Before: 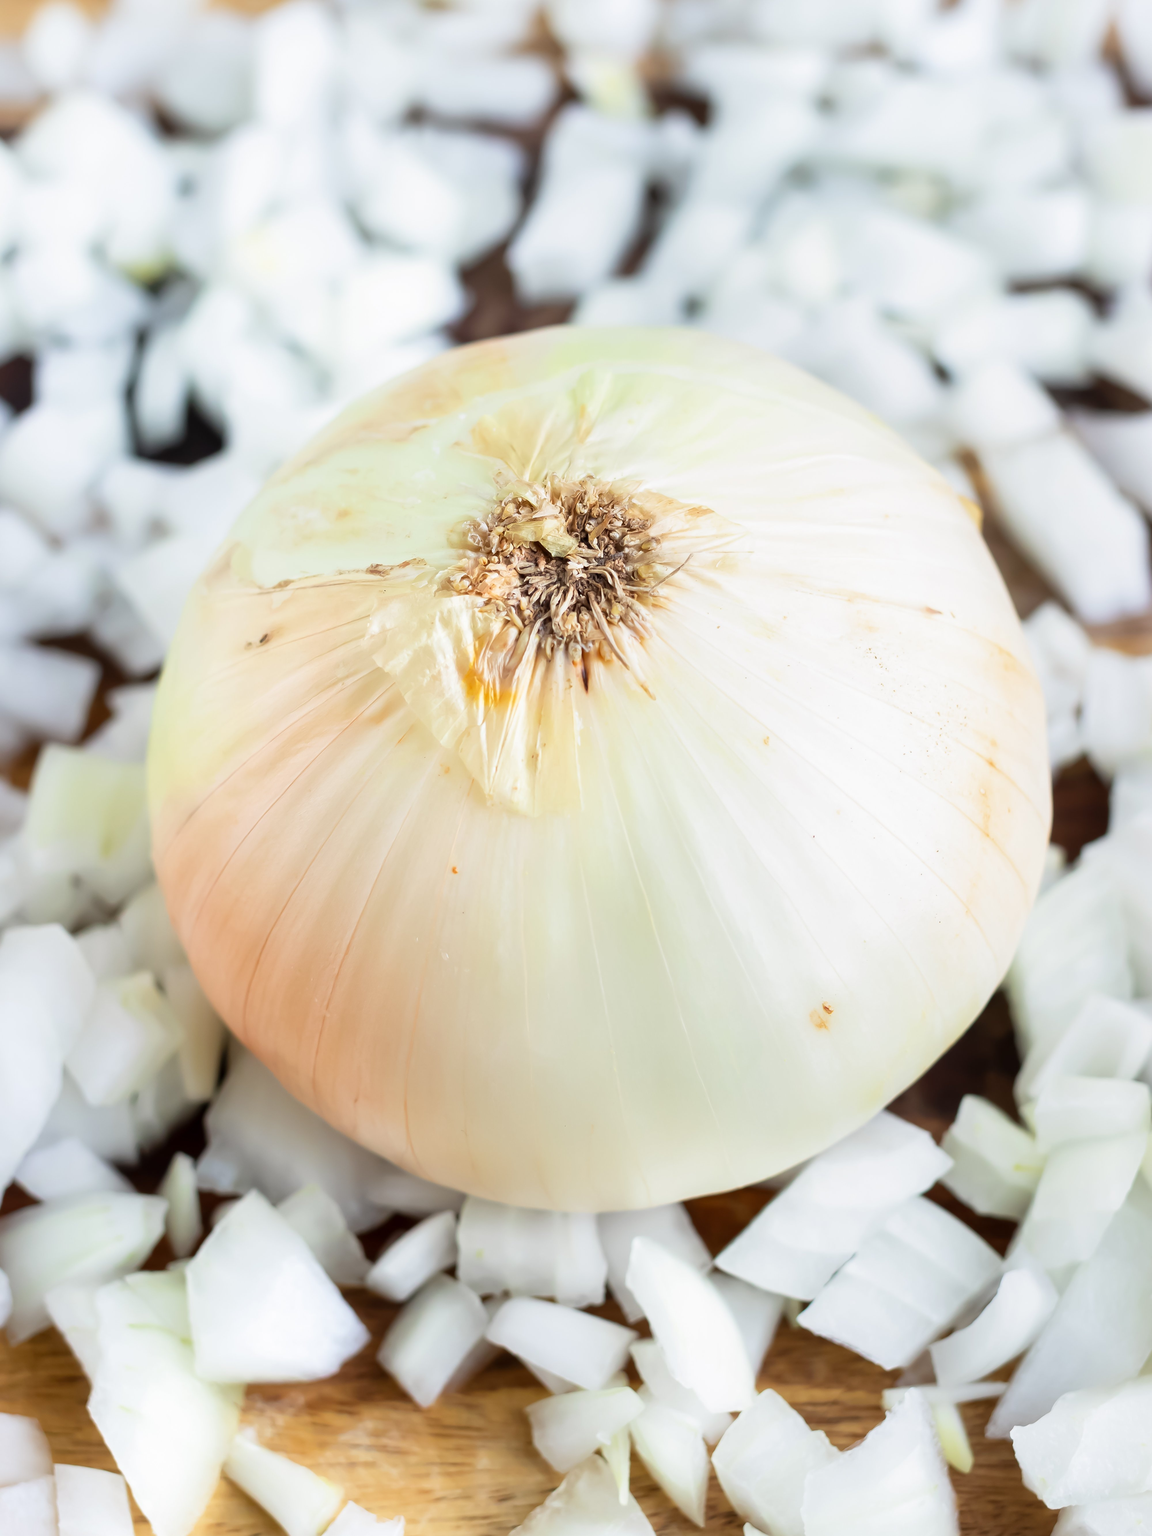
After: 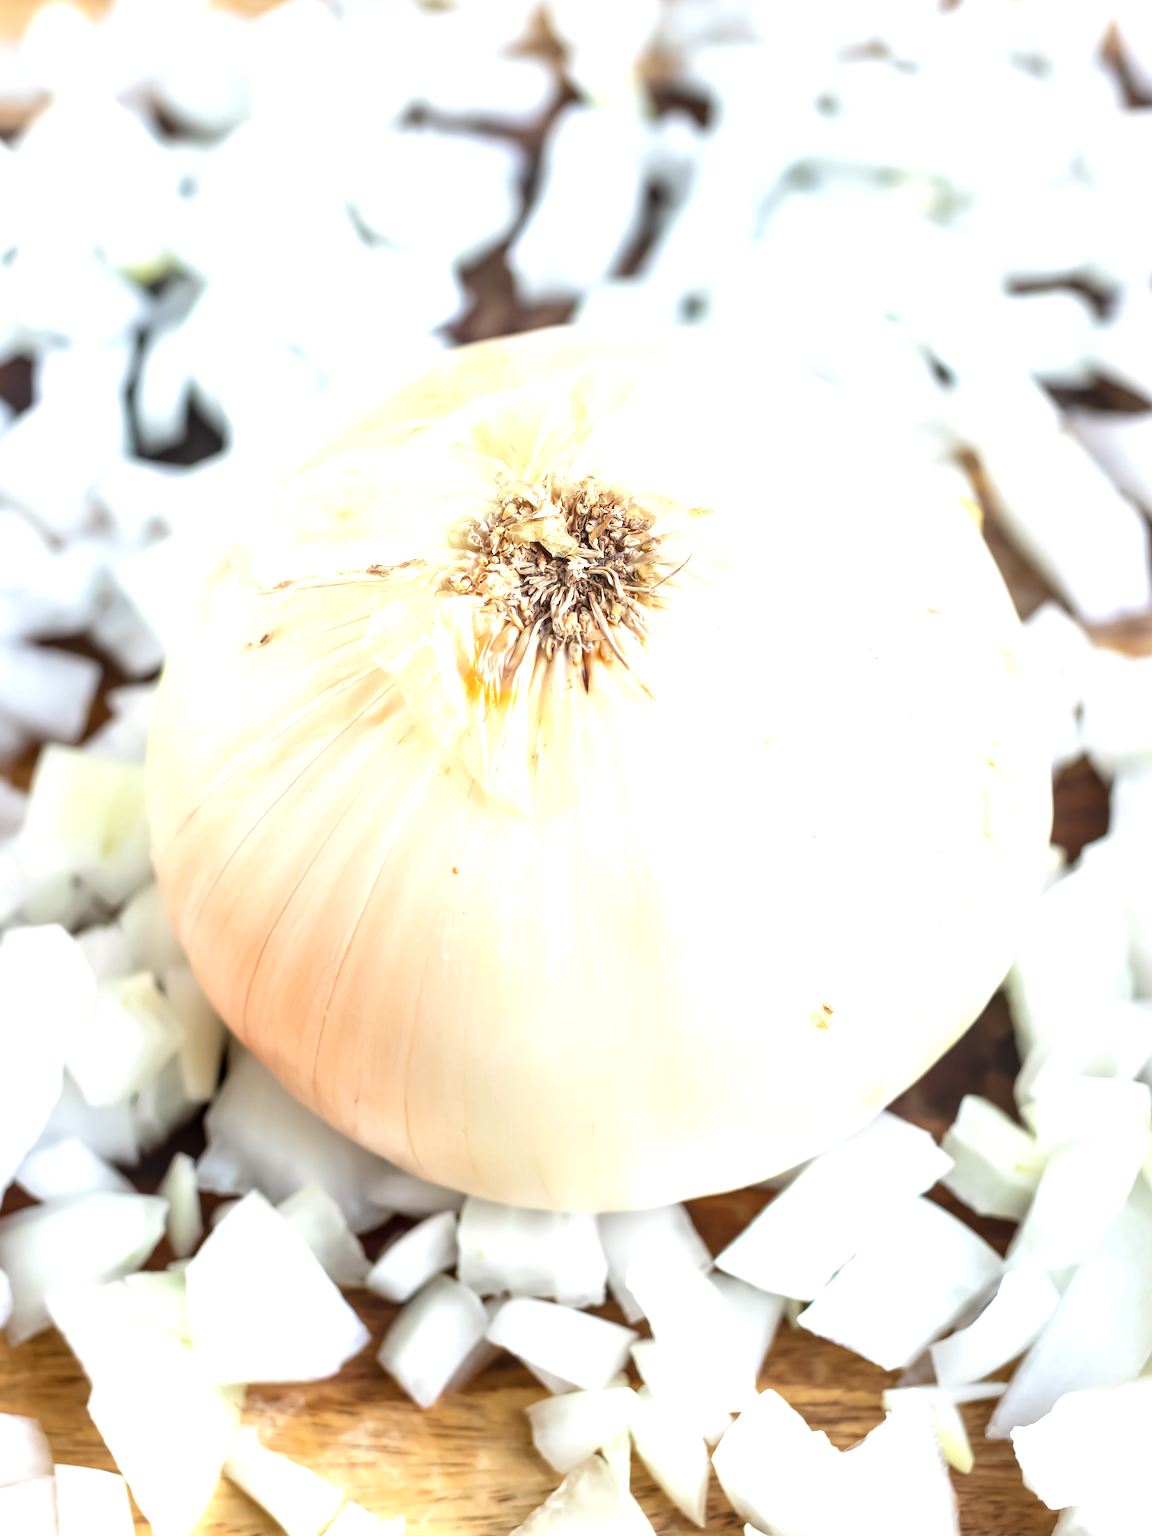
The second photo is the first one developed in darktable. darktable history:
local contrast: on, module defaults
exposure: exposure 0.669 EV, compensate highlight preservation false
contrast brightness saturation: saturation -0.05
